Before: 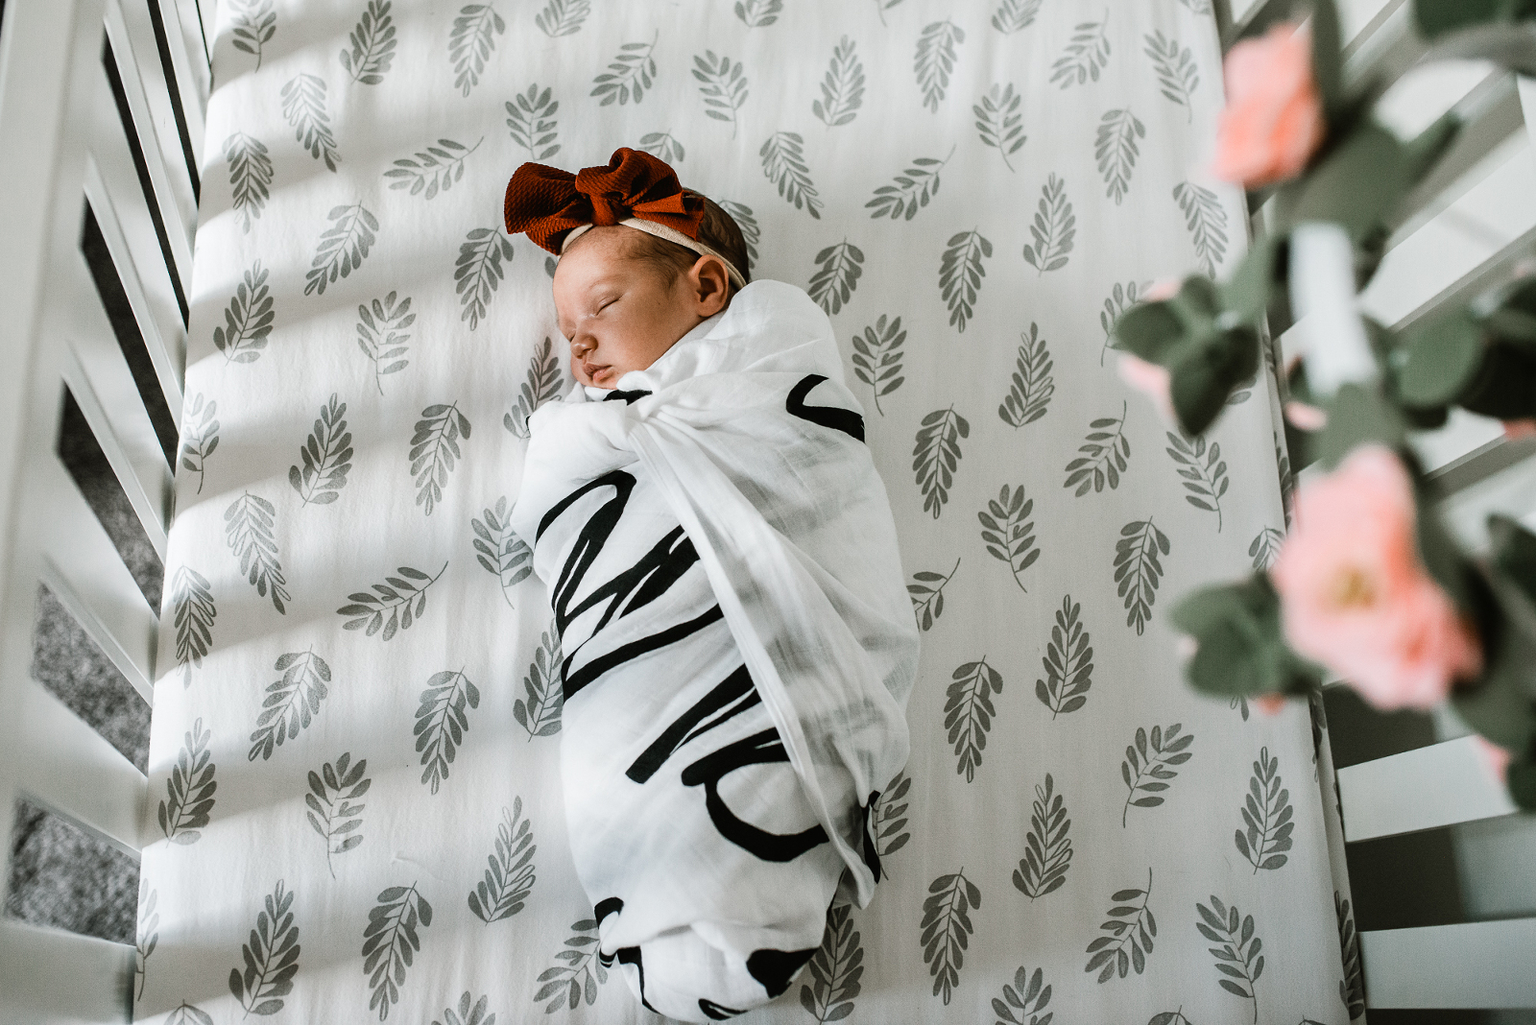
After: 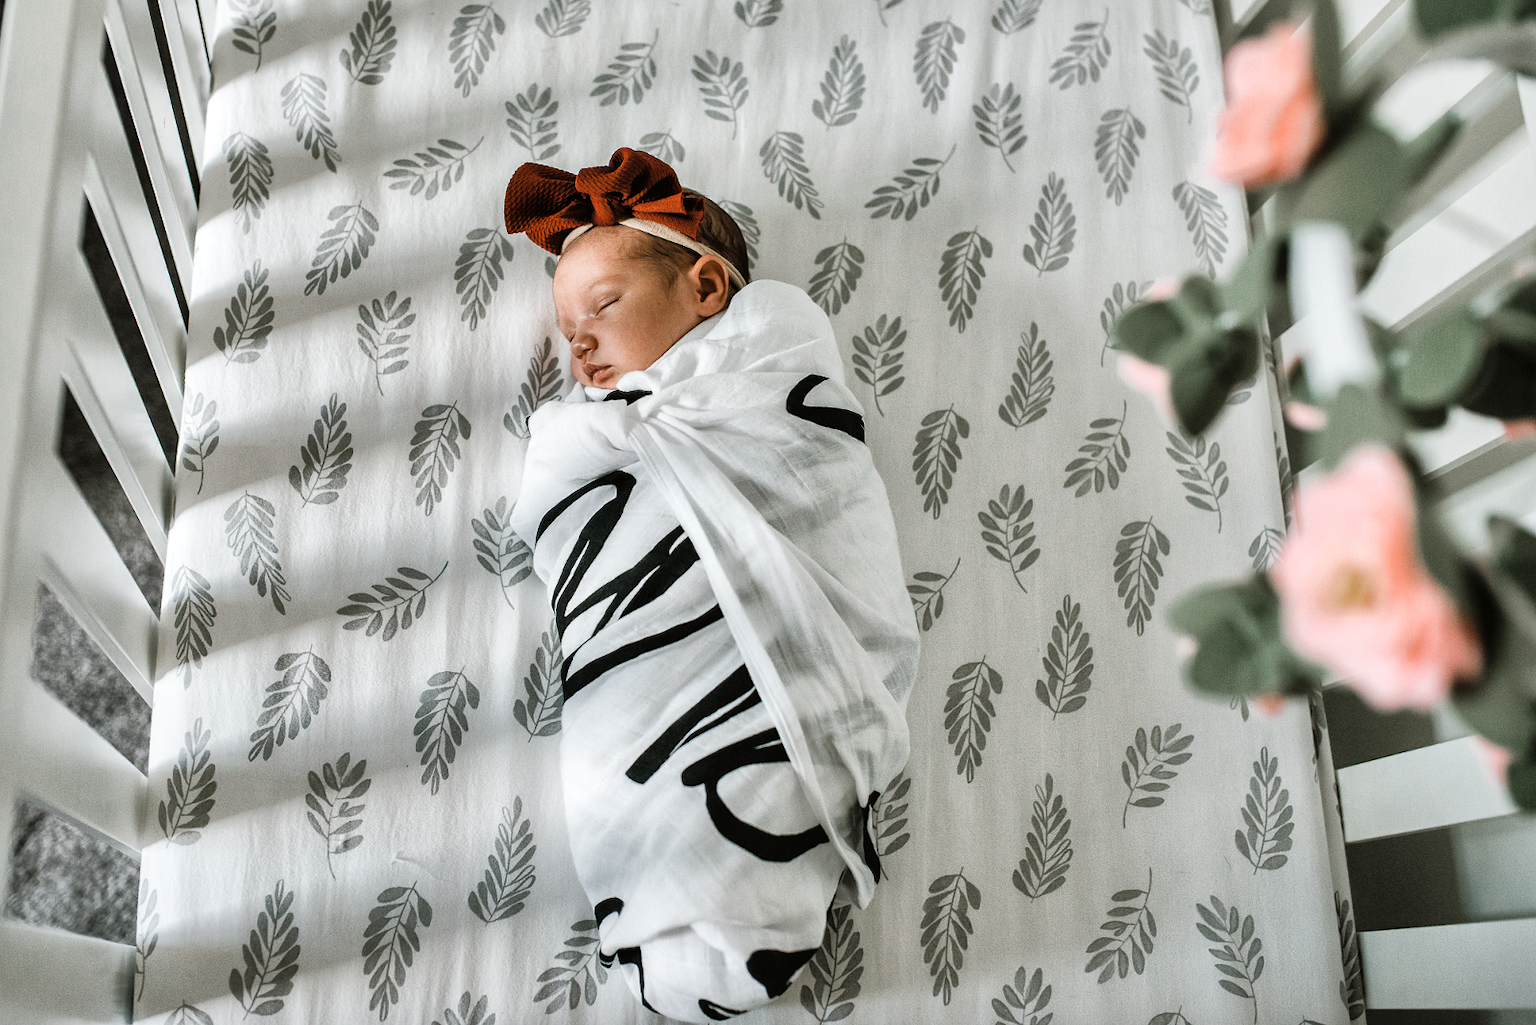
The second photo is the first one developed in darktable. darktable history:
shadows and highlights: radius 100.41, shadows 50.55, highlights -64.36, highlights color adjustment 49.82%, soften with gaussian
global tonemap: drago (1, 100), detail 1
